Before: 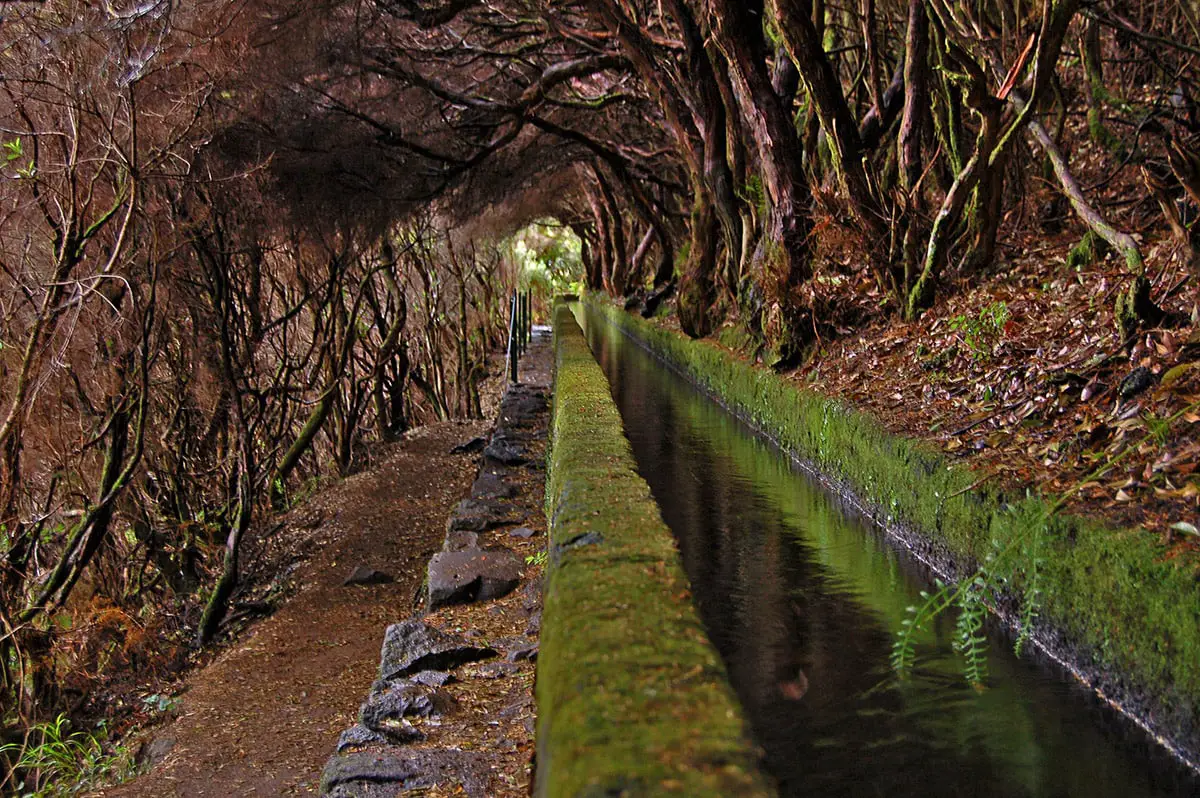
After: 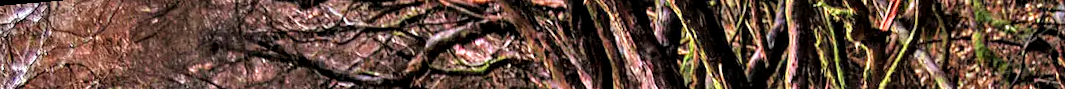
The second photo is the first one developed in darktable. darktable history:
tone equalizer: -7 EV 0.15 EV, -6 EV 0.6 EV, -5 EV 1.15 EV, -4 EV 1.33 EV, -3 EV 1.15 EV, -2 EV 0.6 EV, -1 EV 0.15 EV, mask exposure compensation -0.5 EV
rotate and perspective: rotation -4.86°, automatic cropping off
local contrast: highlights 59%, detail 145%
crop and rotate: left 9.644%, top 9.491%, right 6.021%, bottom 80.509%
